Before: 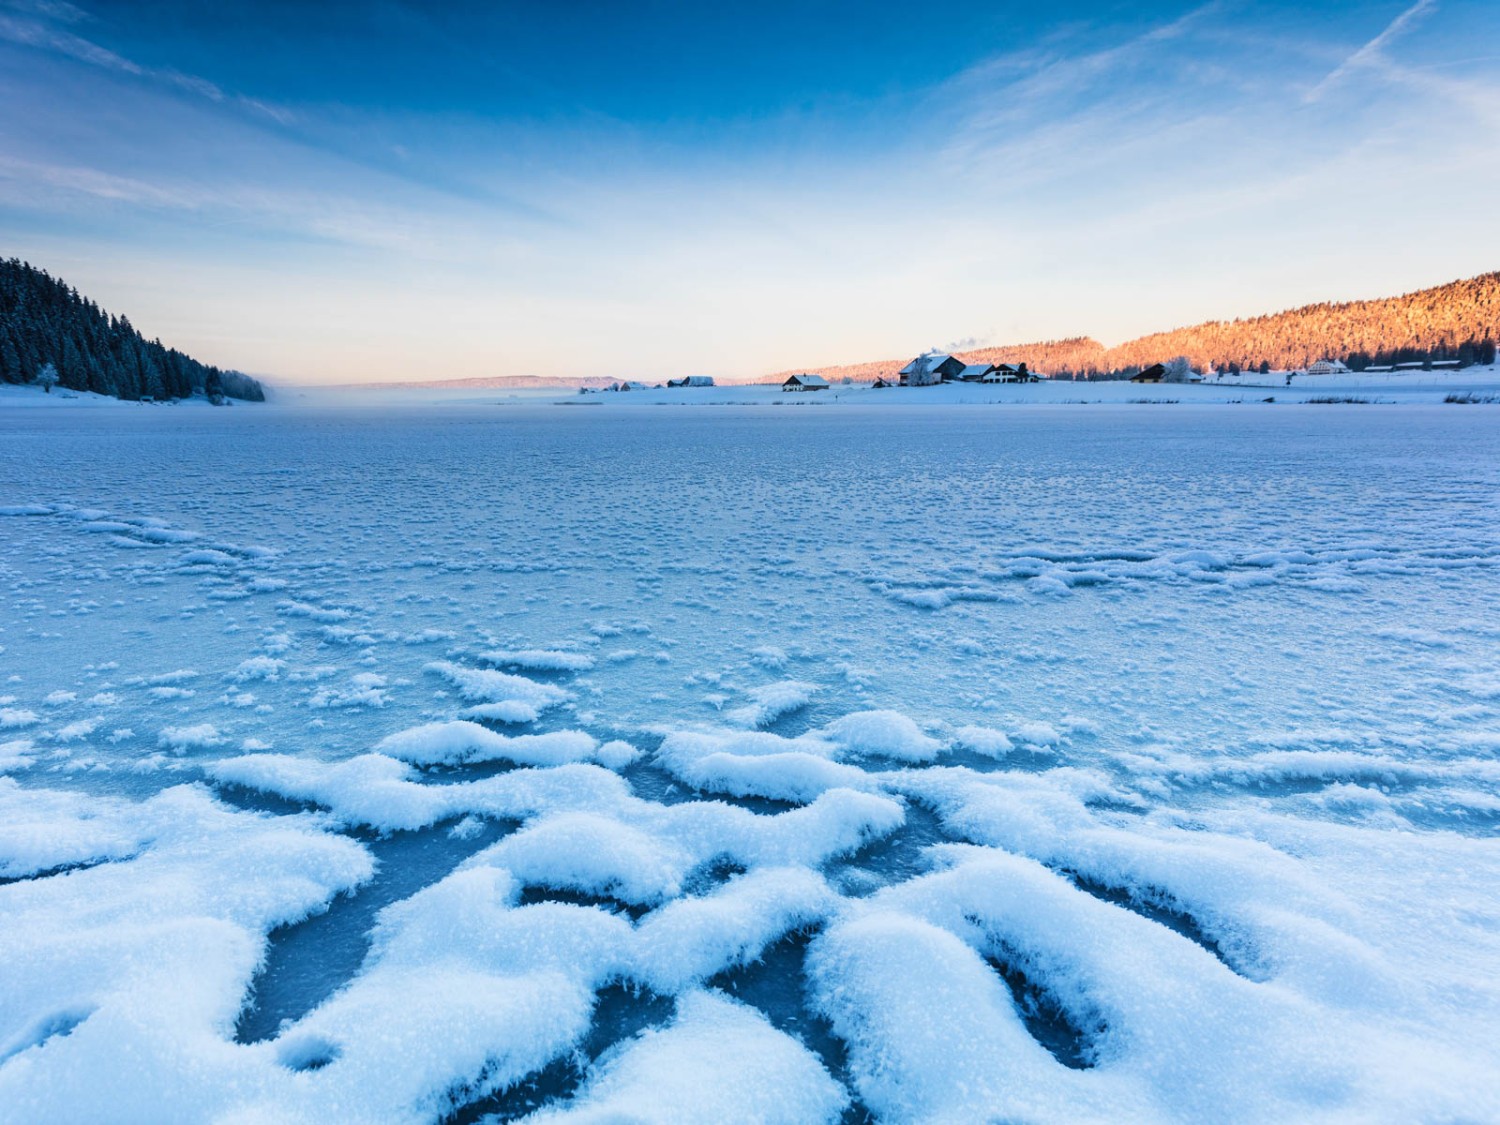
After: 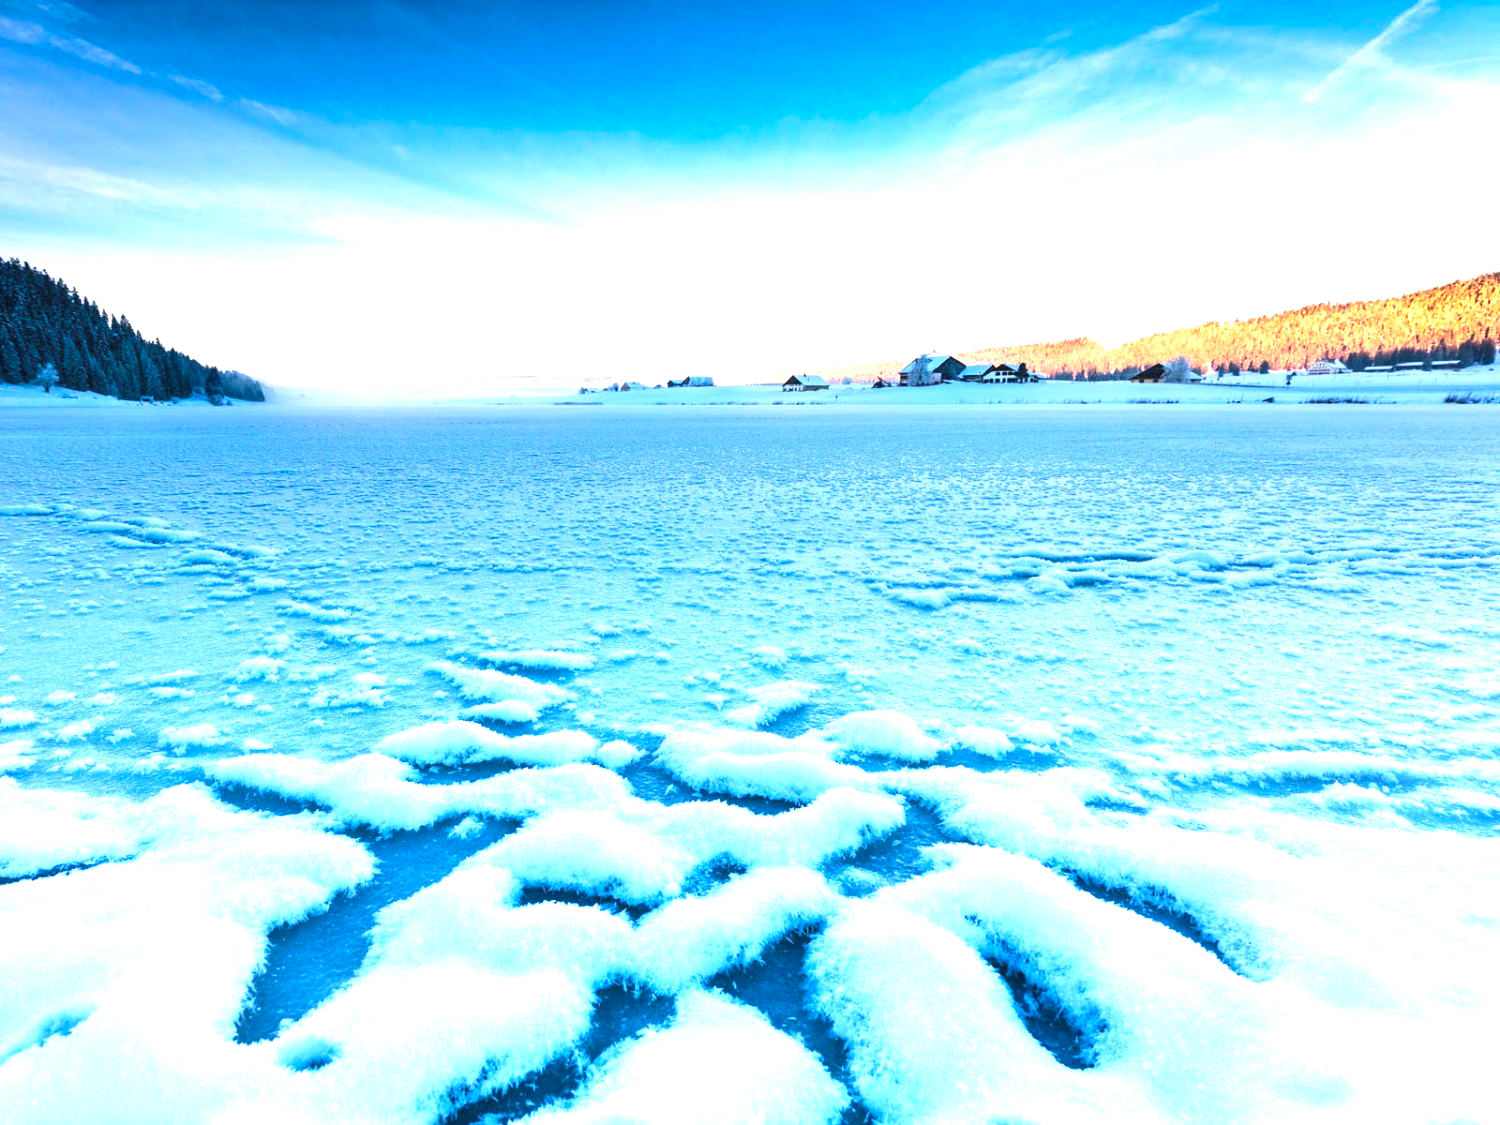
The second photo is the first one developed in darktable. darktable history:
color balance rgb: perceptual saturation grading › global saturation 16.643%
exposure: black level correction 0, exposure 1.199 EV, compensate highlight preservation false
